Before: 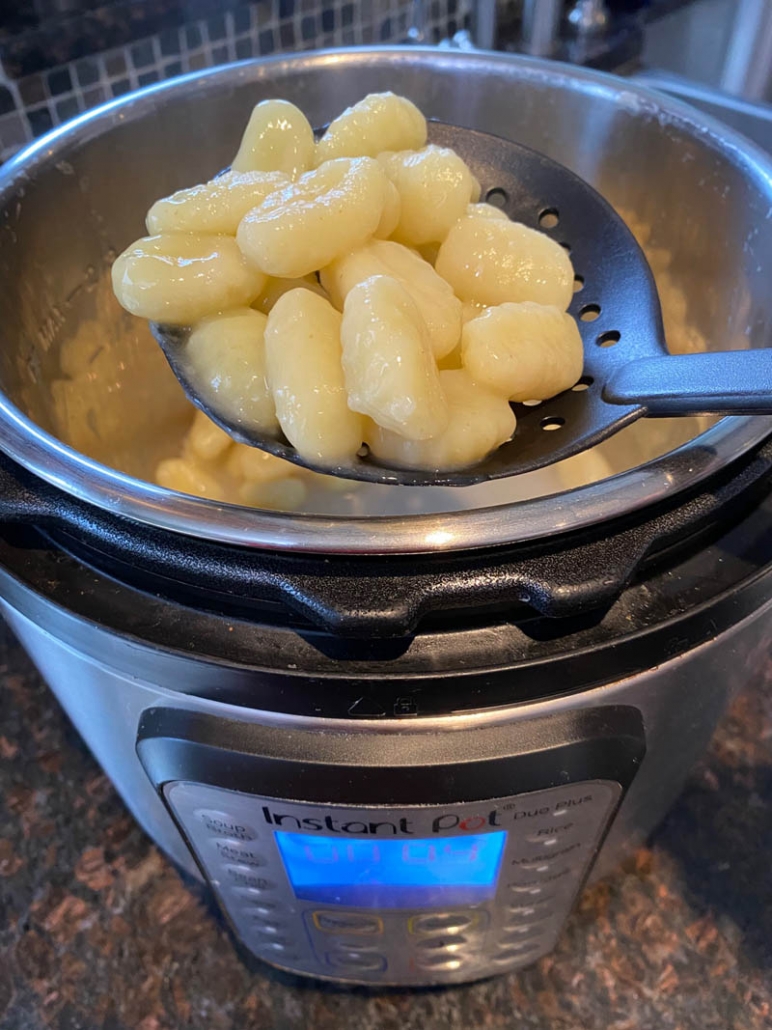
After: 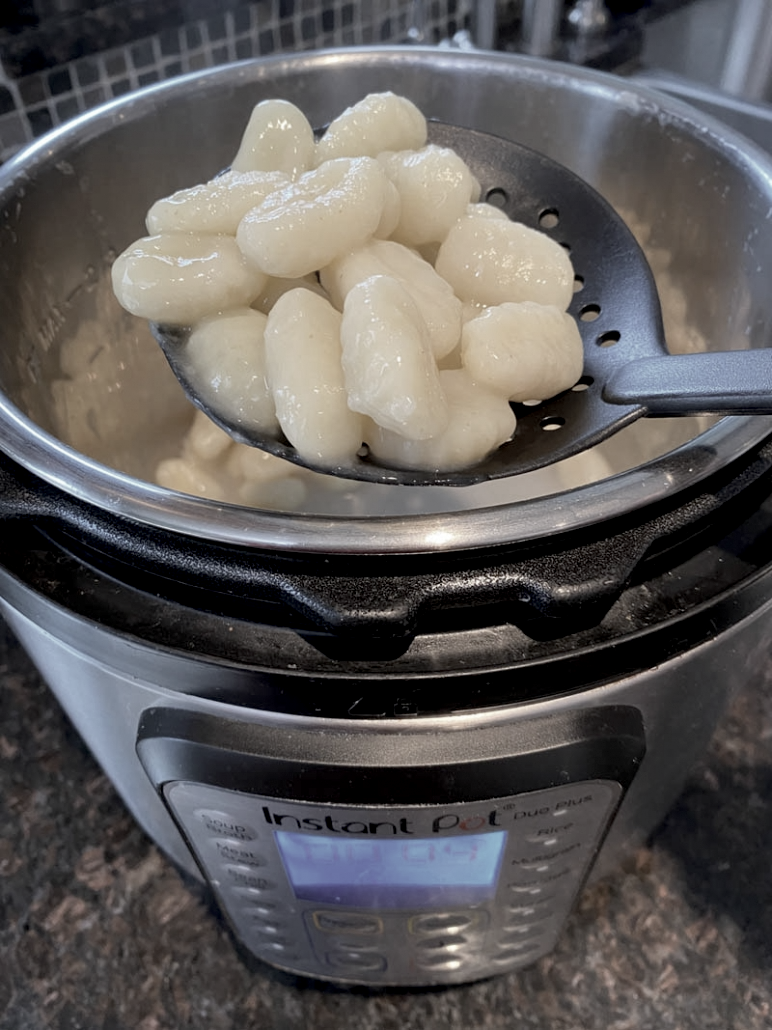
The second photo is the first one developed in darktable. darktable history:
exposure: black level correction 0.006, compensate highlight preservation false
color correction: highlights b* 0.017, saturation 0.35
